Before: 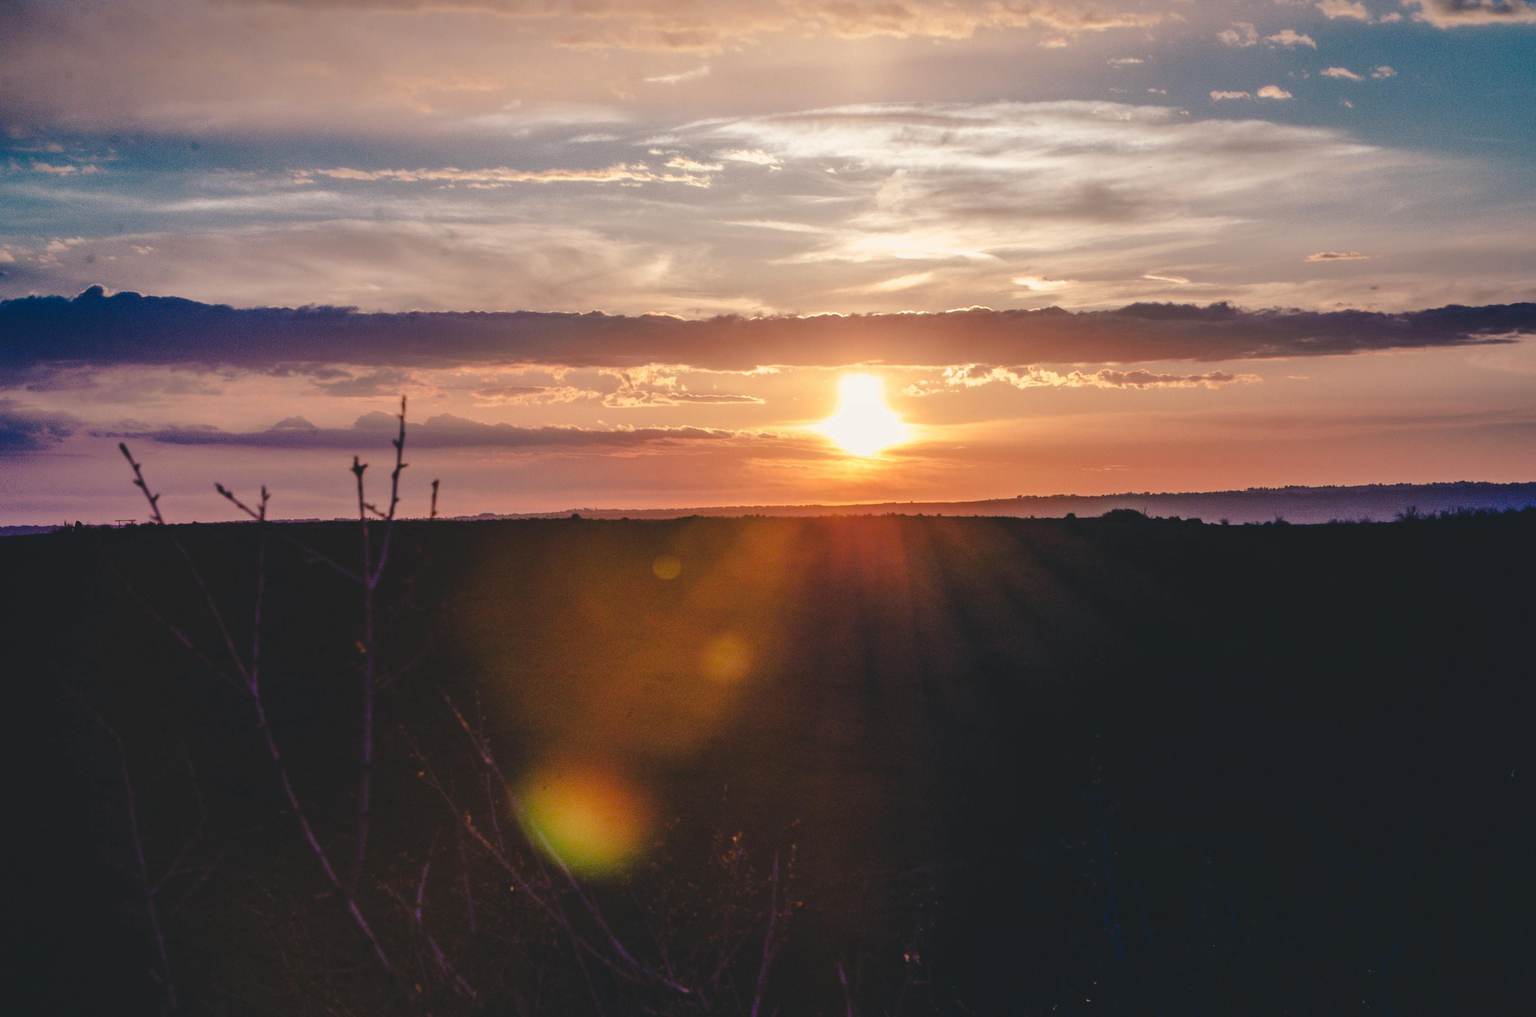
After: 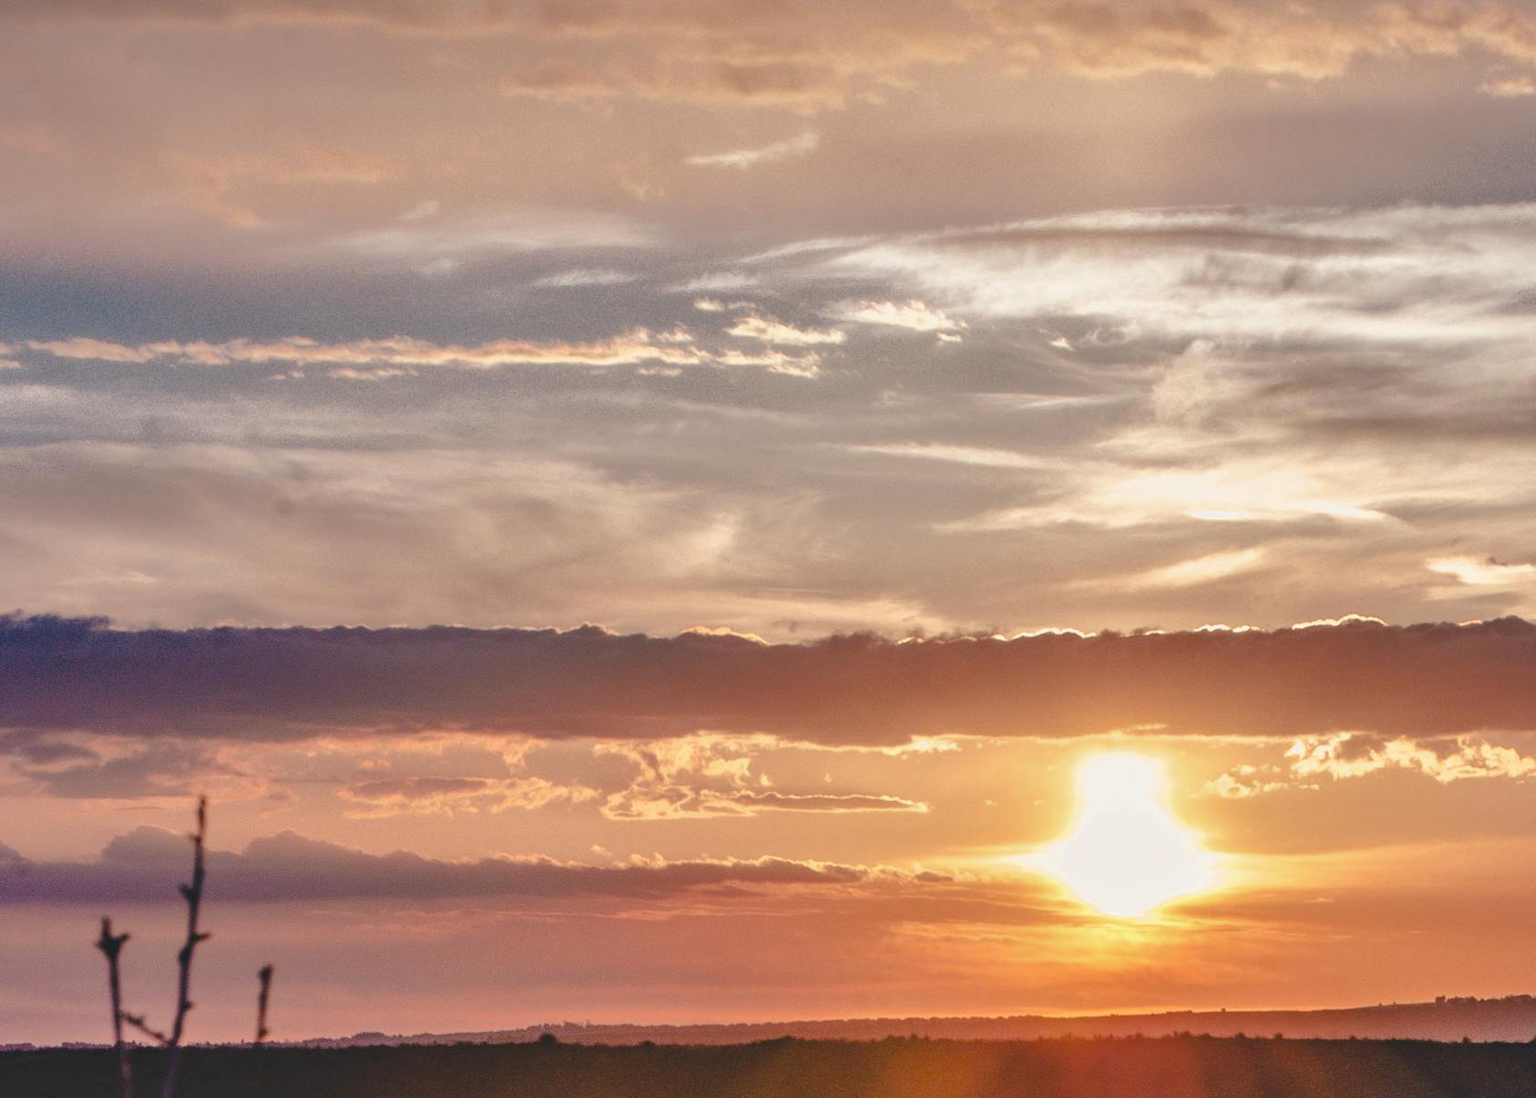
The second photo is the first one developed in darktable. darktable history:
shadows and highlights: low approximation 0.01, soften with gaussian
crop: left 19.755%, right 30.505%, bottom 46.294%
